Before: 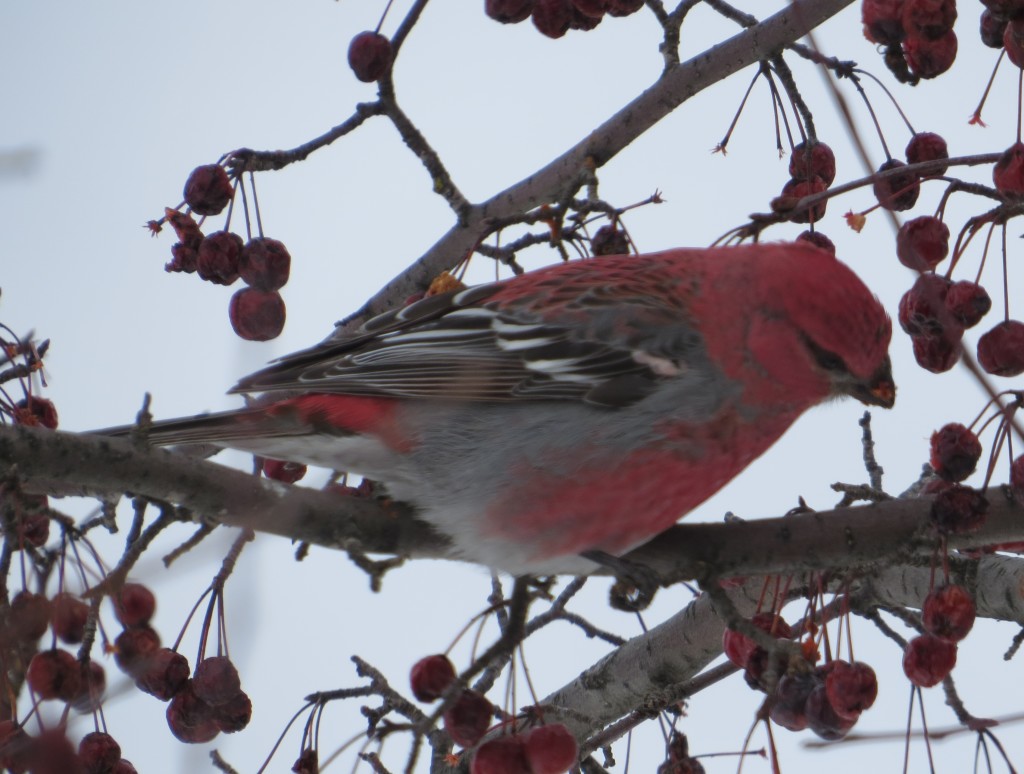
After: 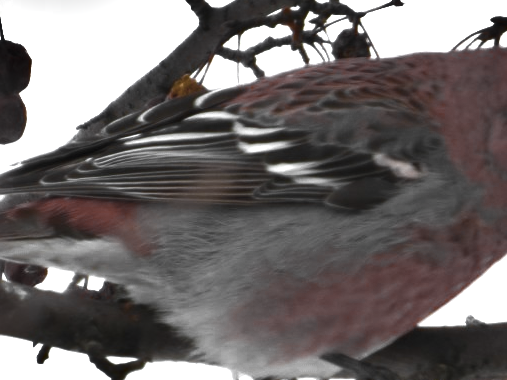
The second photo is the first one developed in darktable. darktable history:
tone equalizer: on, module defaults
shadows and highlights: shadows 30.62, highlights -63.17, soften with gaussian
color balance rgb: linear chroma grading › shadows 31.855%, linear chroma grading › global chroma -1.519%, linear chroma grading › mid-tones 3.844%, perceptual saturation grading › global saturation 34.999%, perceptual saturation grading › highlights -25.312%, perceptual saturation grading › shadows 49.847%, perceptual brilliance grading › highlights 46.713%, perceptual brilliance grading › mid-tones 23.035%, perceptual brilliance grading › shadows -6.285%
crop: left 25.375%, top 25.462%, right 25.055%, bottom 25.314%
color zones: curves: ch0 [(0, 0.613) (0.01, 0.613) (0.245, 0.448) (0.498, 0.529) (0.642, 0.665) (0.879, 0.777) (0.99, 0.613)]; ch1 [(0, 0.035) (0.121, 0.189) (0.259, 0.197) (0.415, 0.061) (0.589, 0.022) (0.732, 0.022) (0.857, 0.026) (0.991, 0.053)]
